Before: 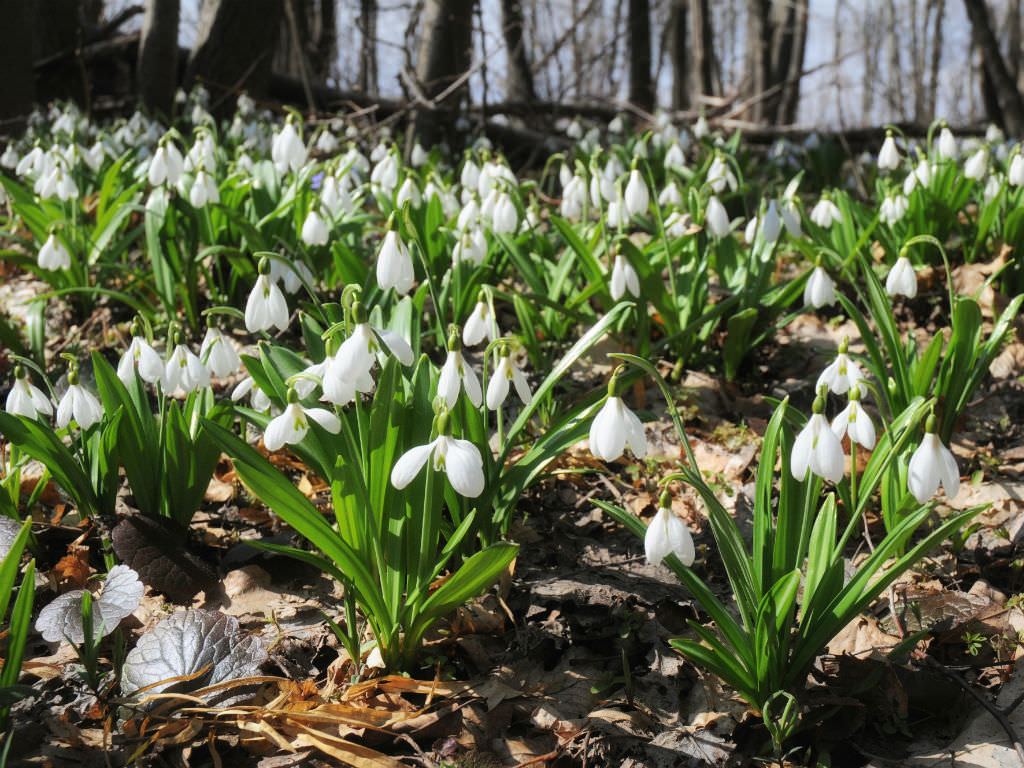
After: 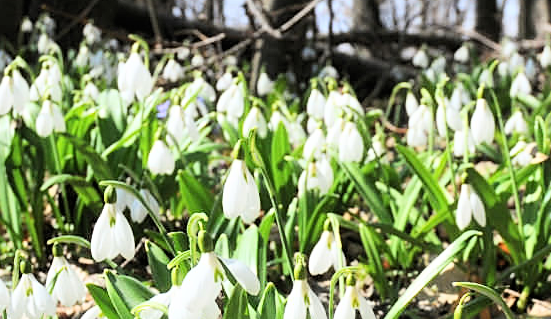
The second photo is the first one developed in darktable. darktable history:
crop: left 15.052%, top 9.274%, right 31.056%, bottom 49.18%
base curve: curves: ch0 [(0, 0) (0.005, 0.002) (0.15, 0.3) (0.4, 0.7) (0.75, 0.95) (1, 1)]
sharpen: amount 0.496
